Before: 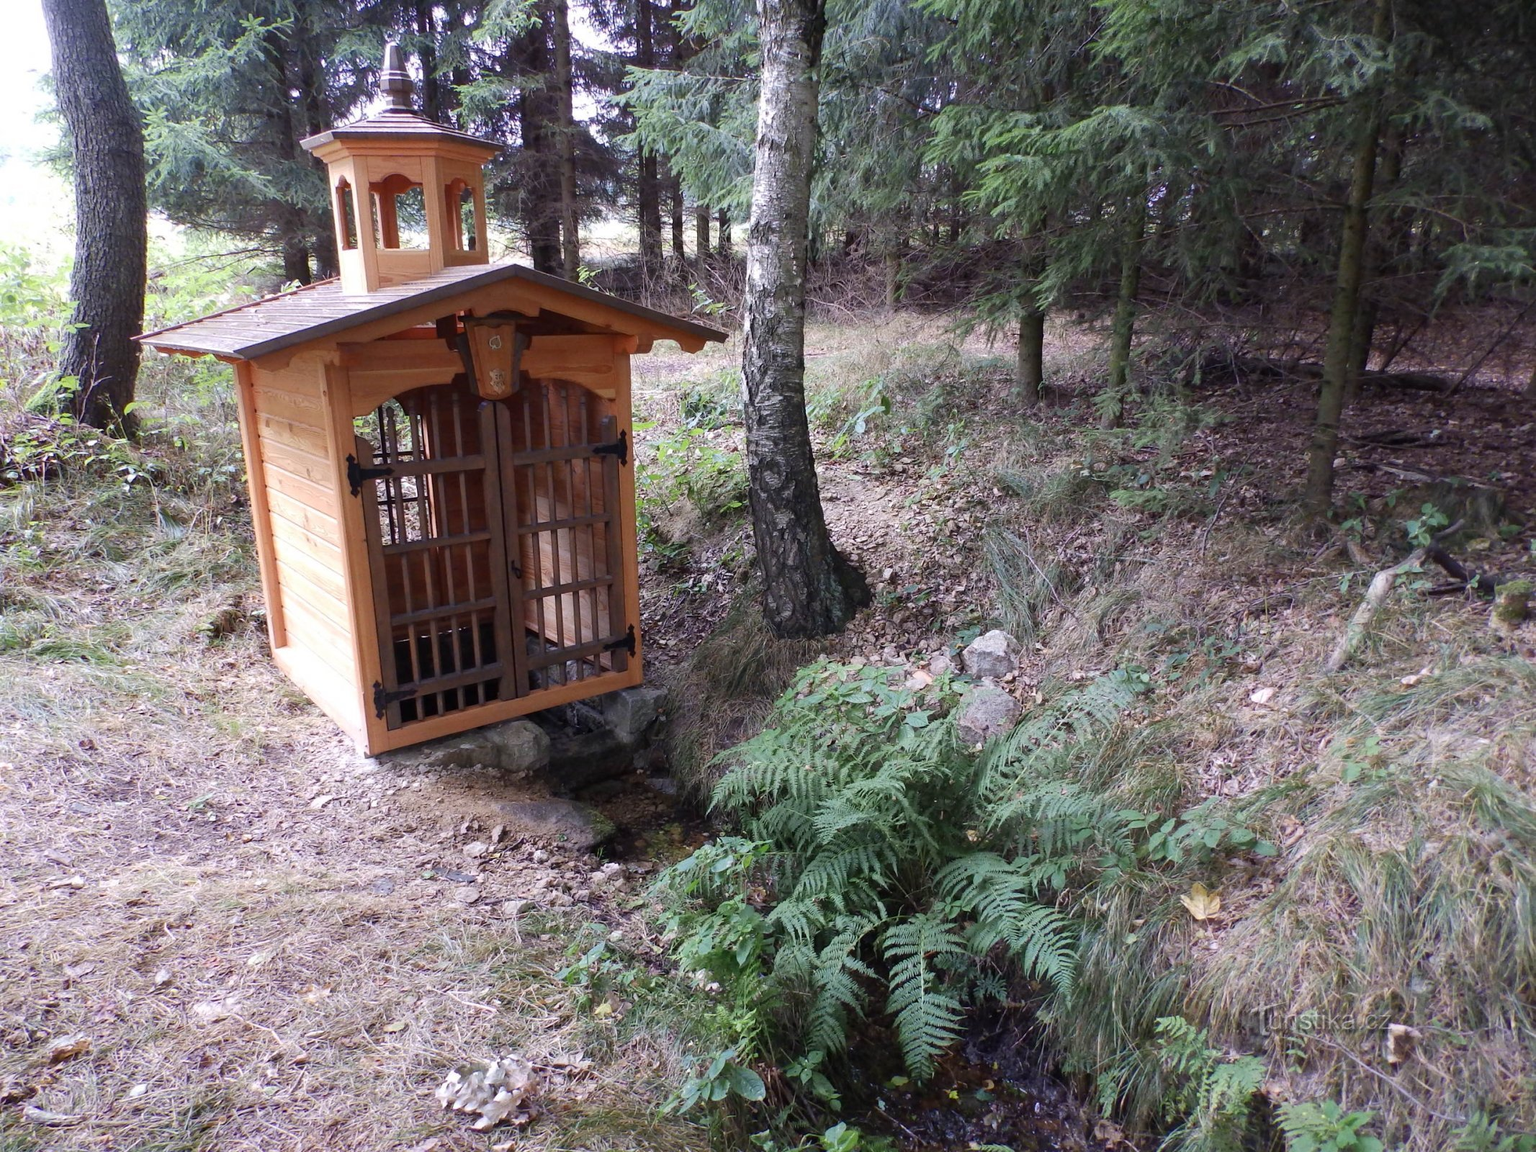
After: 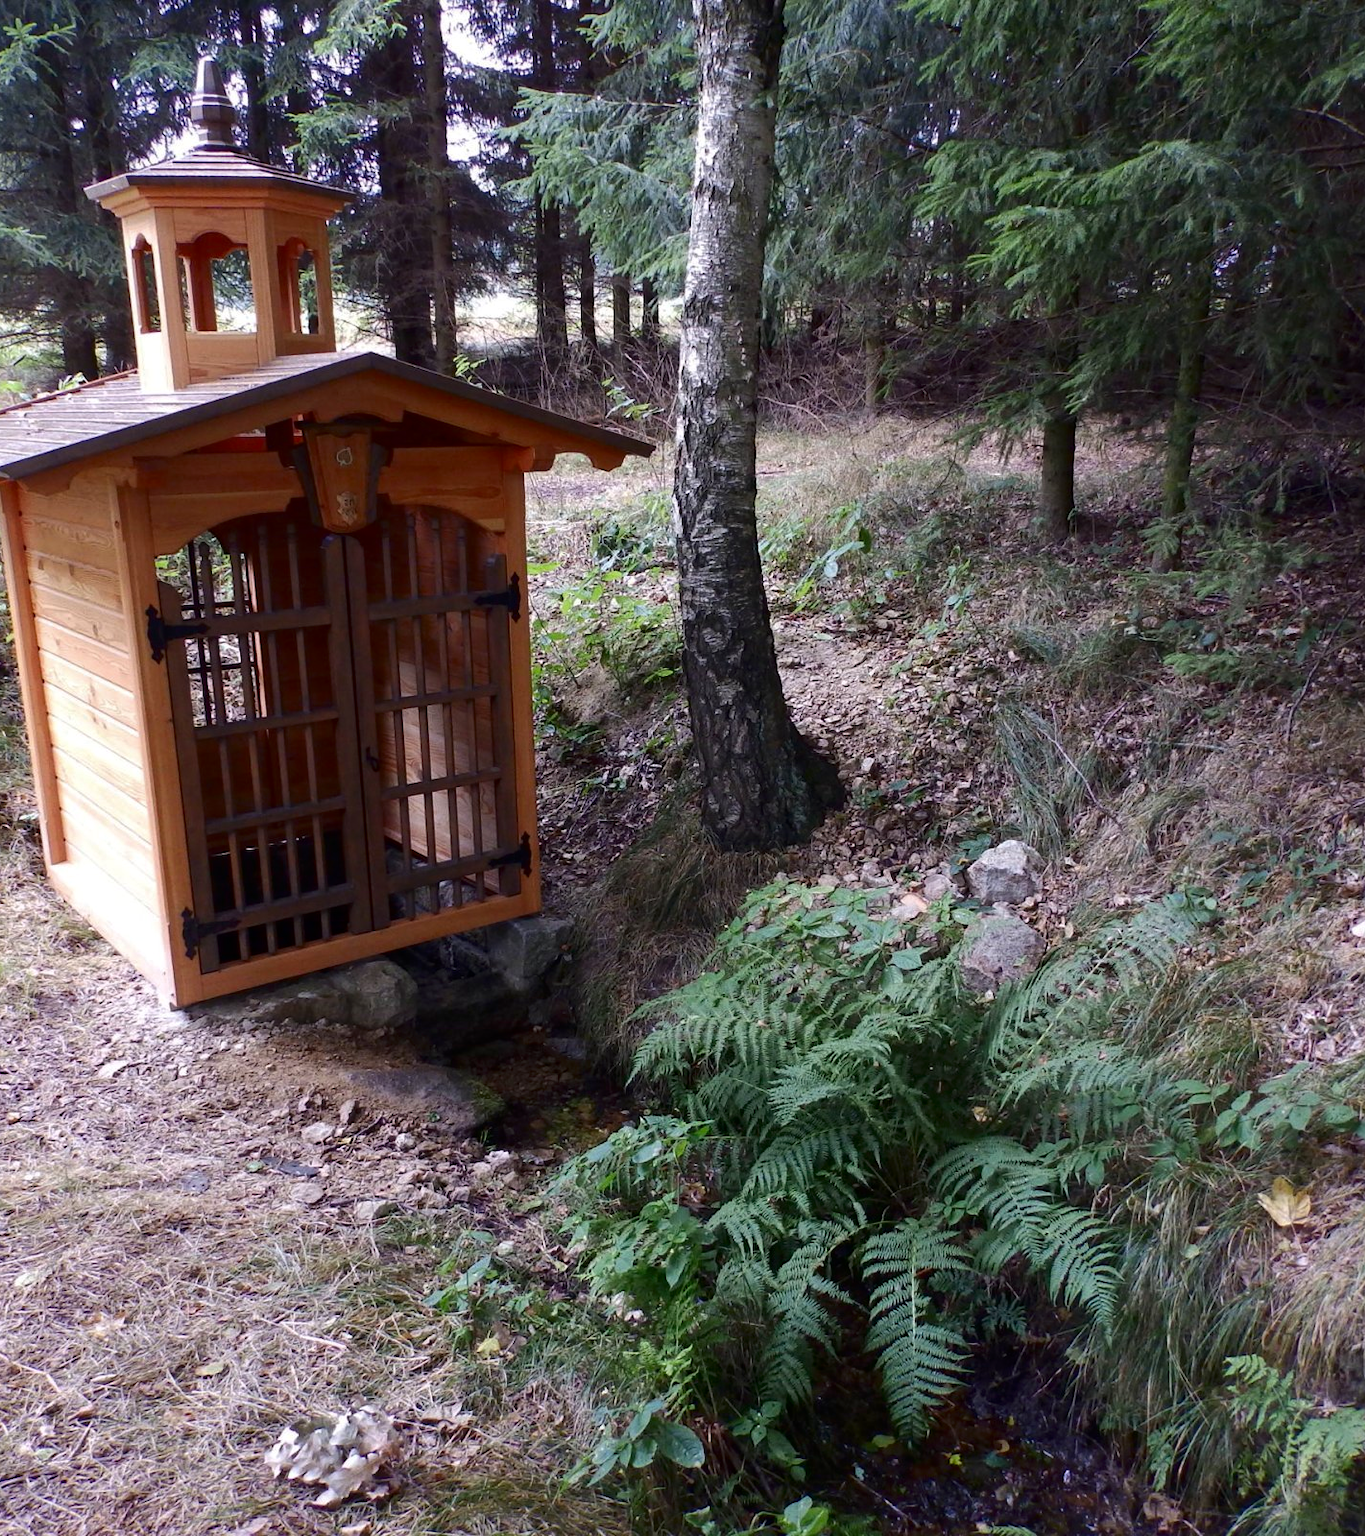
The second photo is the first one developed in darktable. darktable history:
crop and rotate: left 15.457%, right 17.866%
contrast brightness saturation: contrast 0.066, brightness -0.15, saturation 0.106
tone equalizer: edges refinement/feathering 500, mask exposure compensation -1.57 EV, preserve details no
